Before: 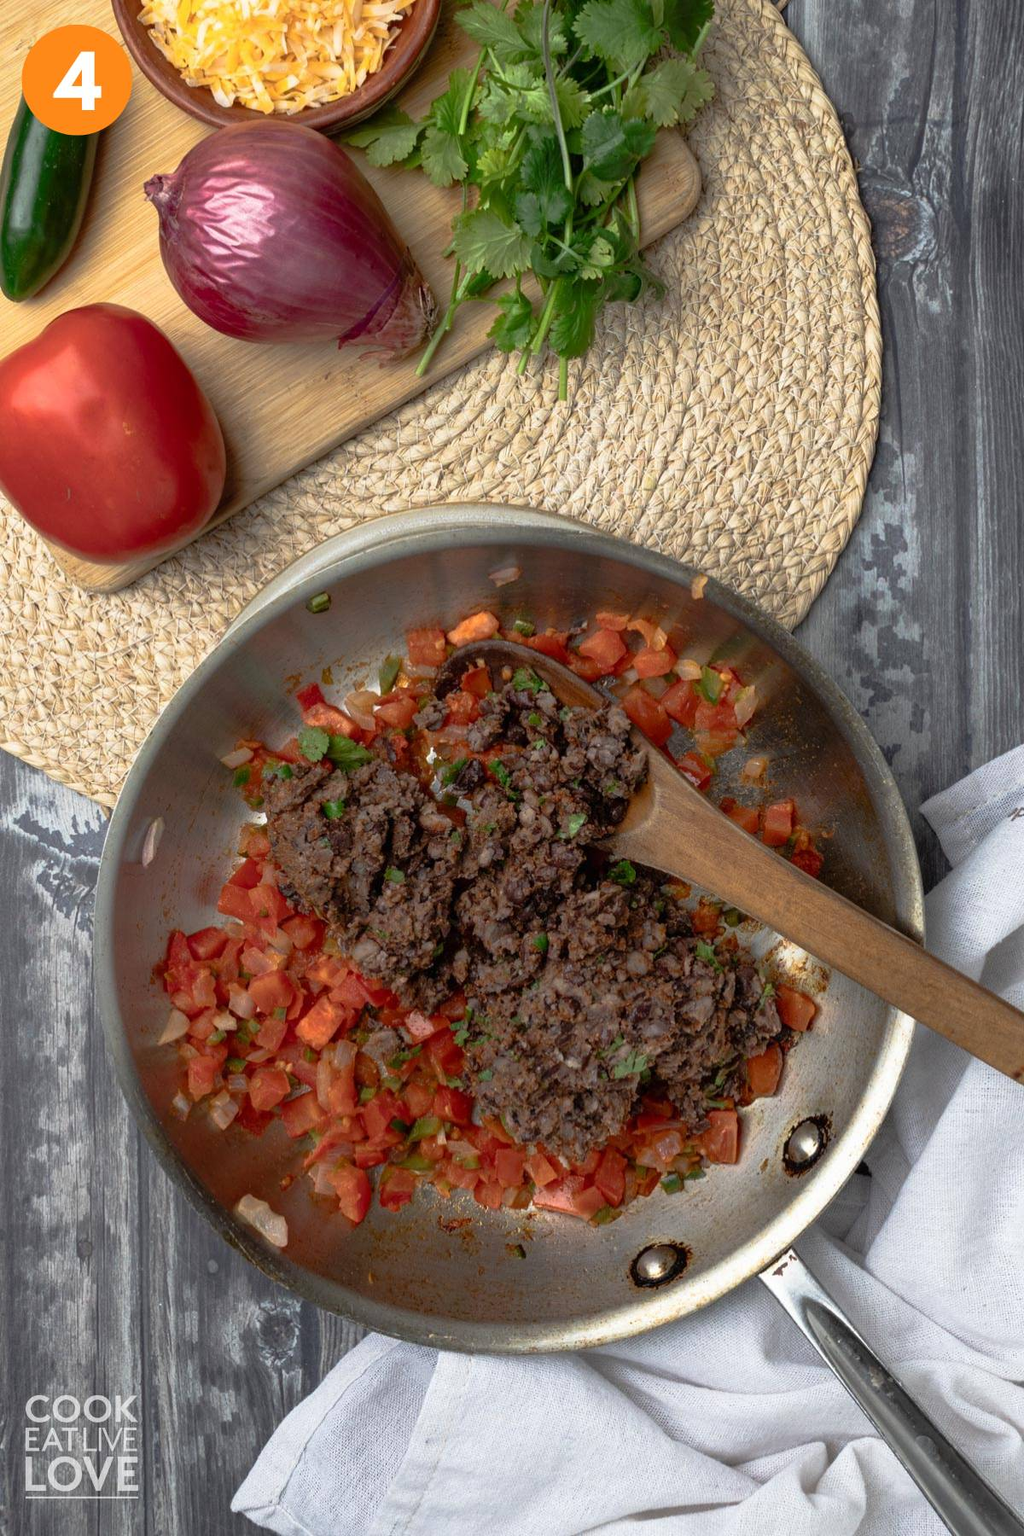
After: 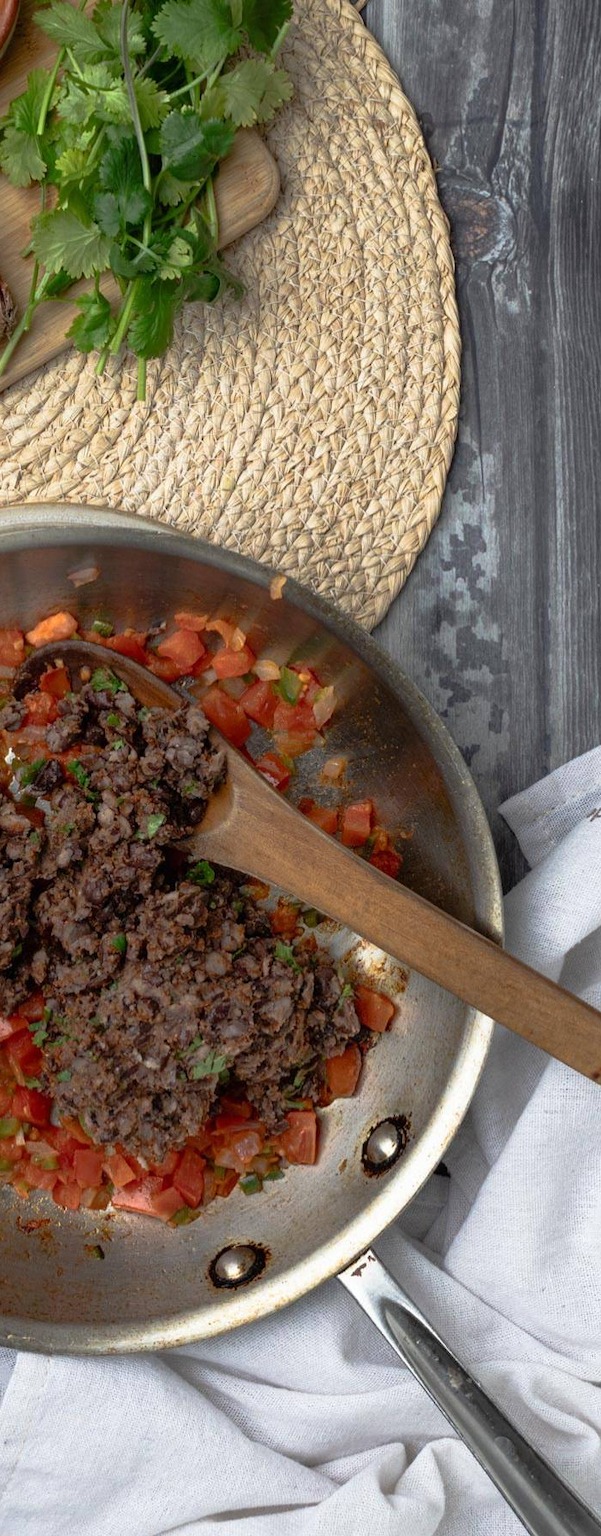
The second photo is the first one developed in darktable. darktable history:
crop: left 41.202%
